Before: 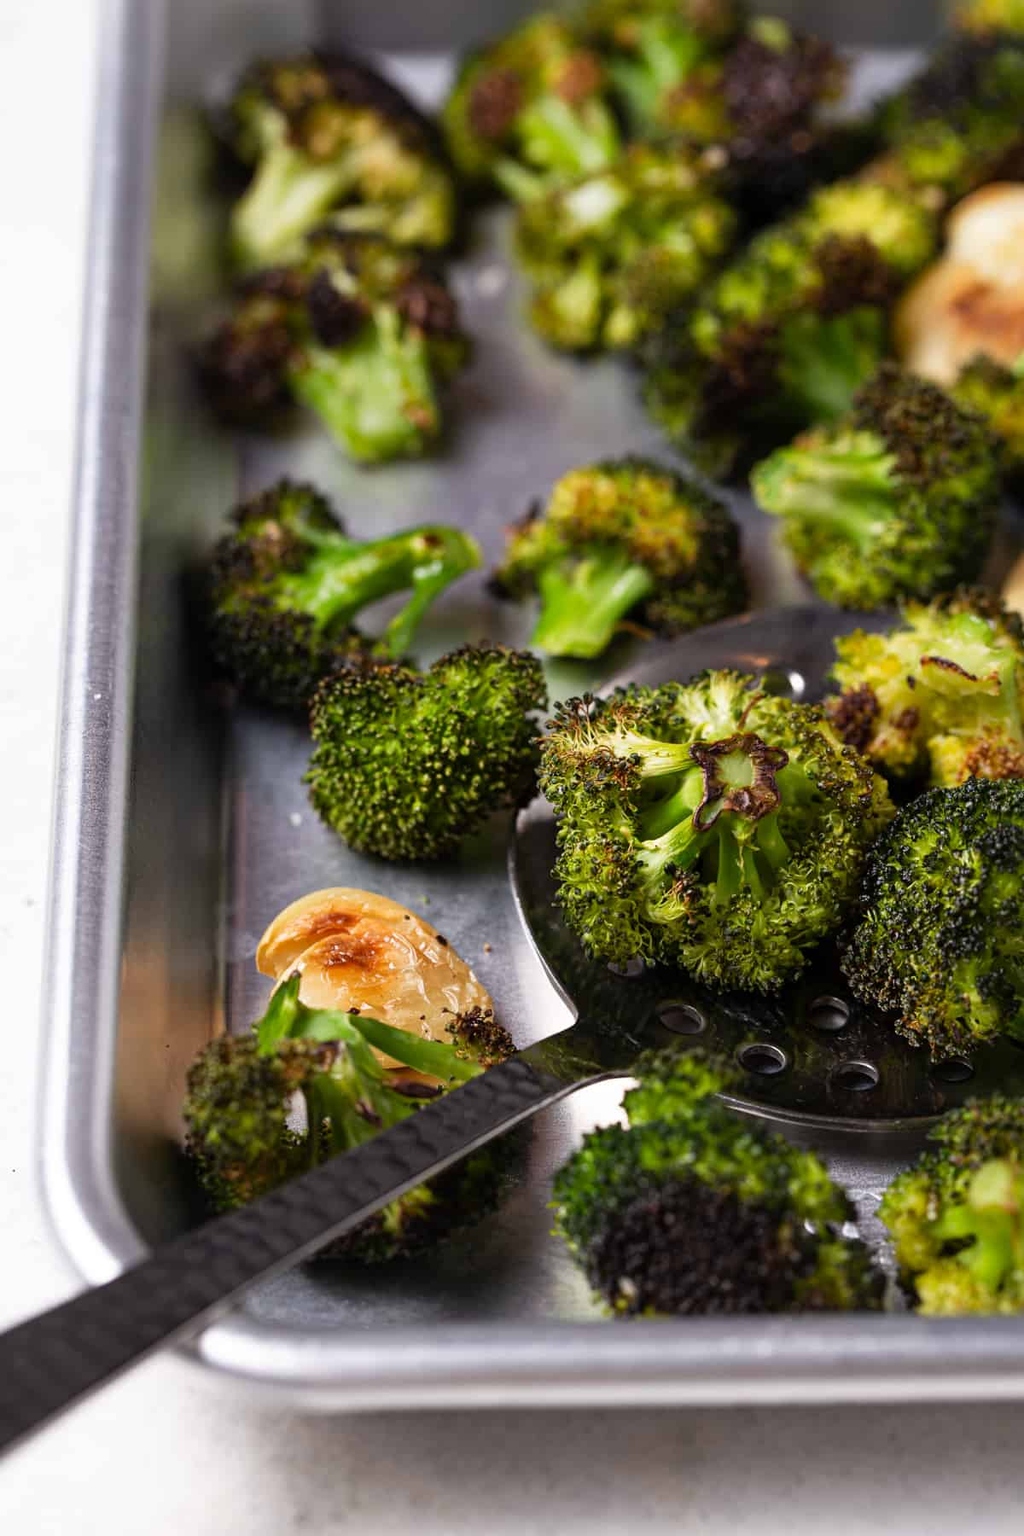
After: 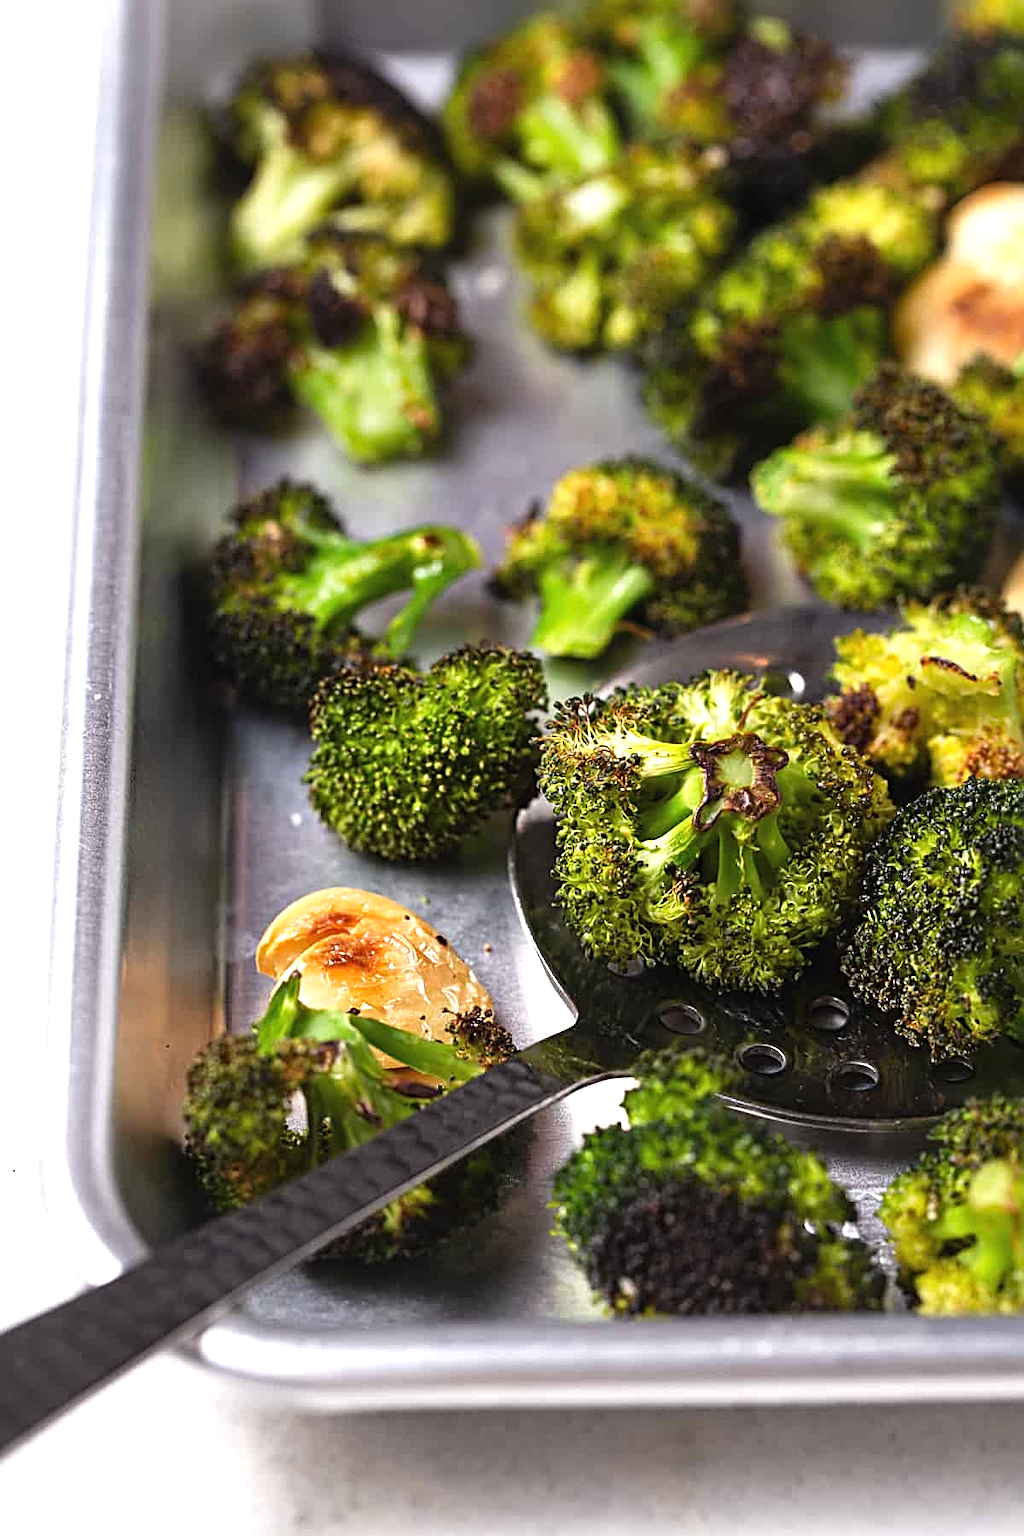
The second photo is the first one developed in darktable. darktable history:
sharpen: radius 2.543, amount 0.636
exposure: black level correction -0.002, exposure 0.54 EV, compensate highlight preservation false
